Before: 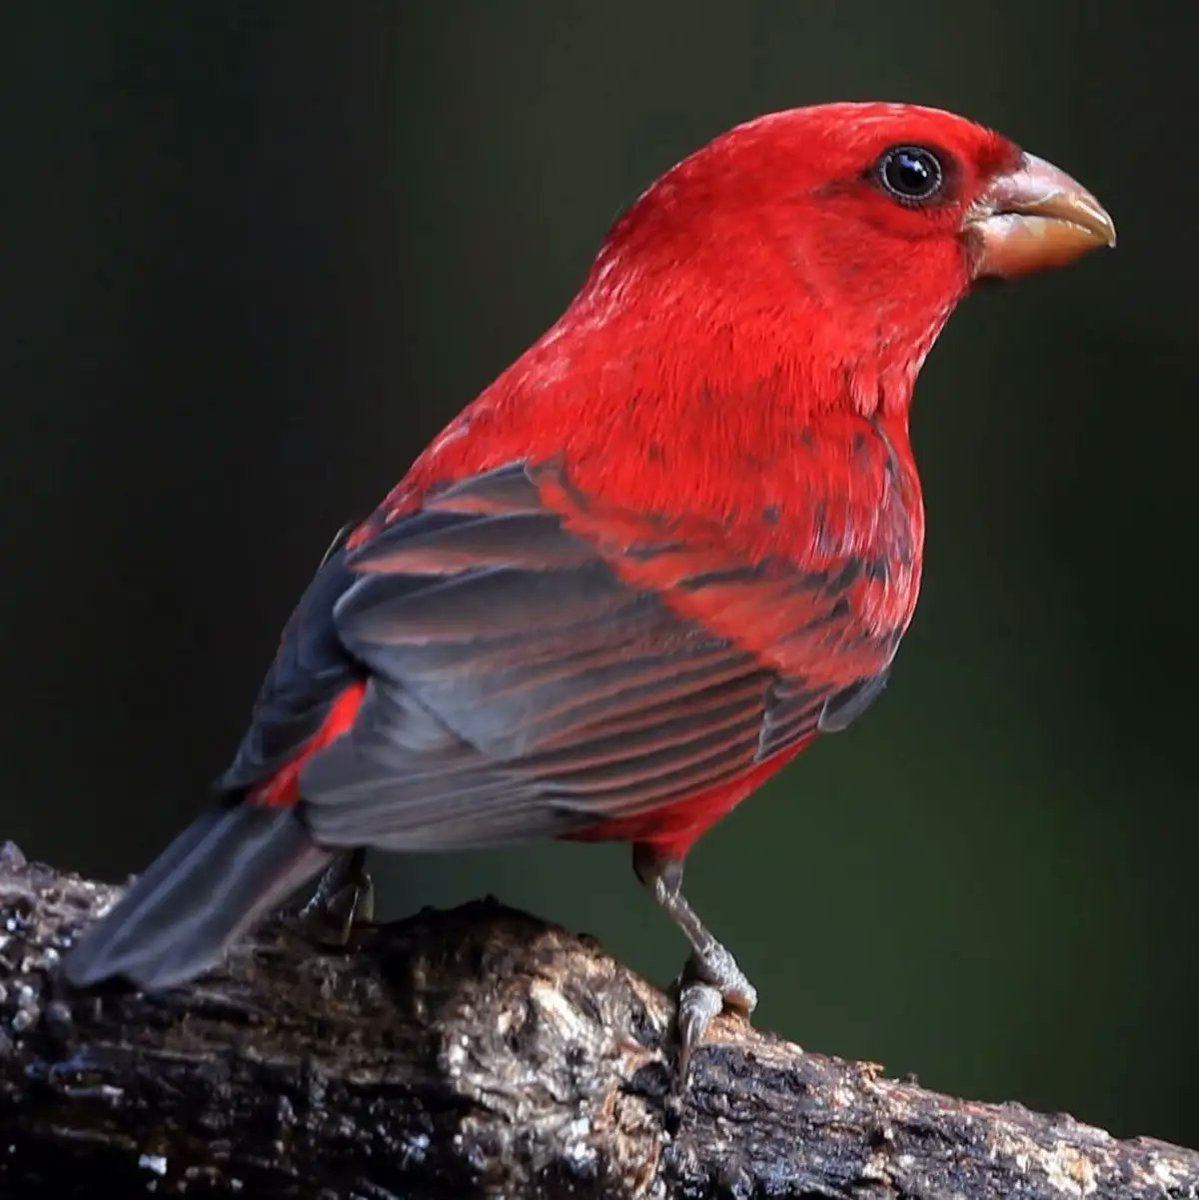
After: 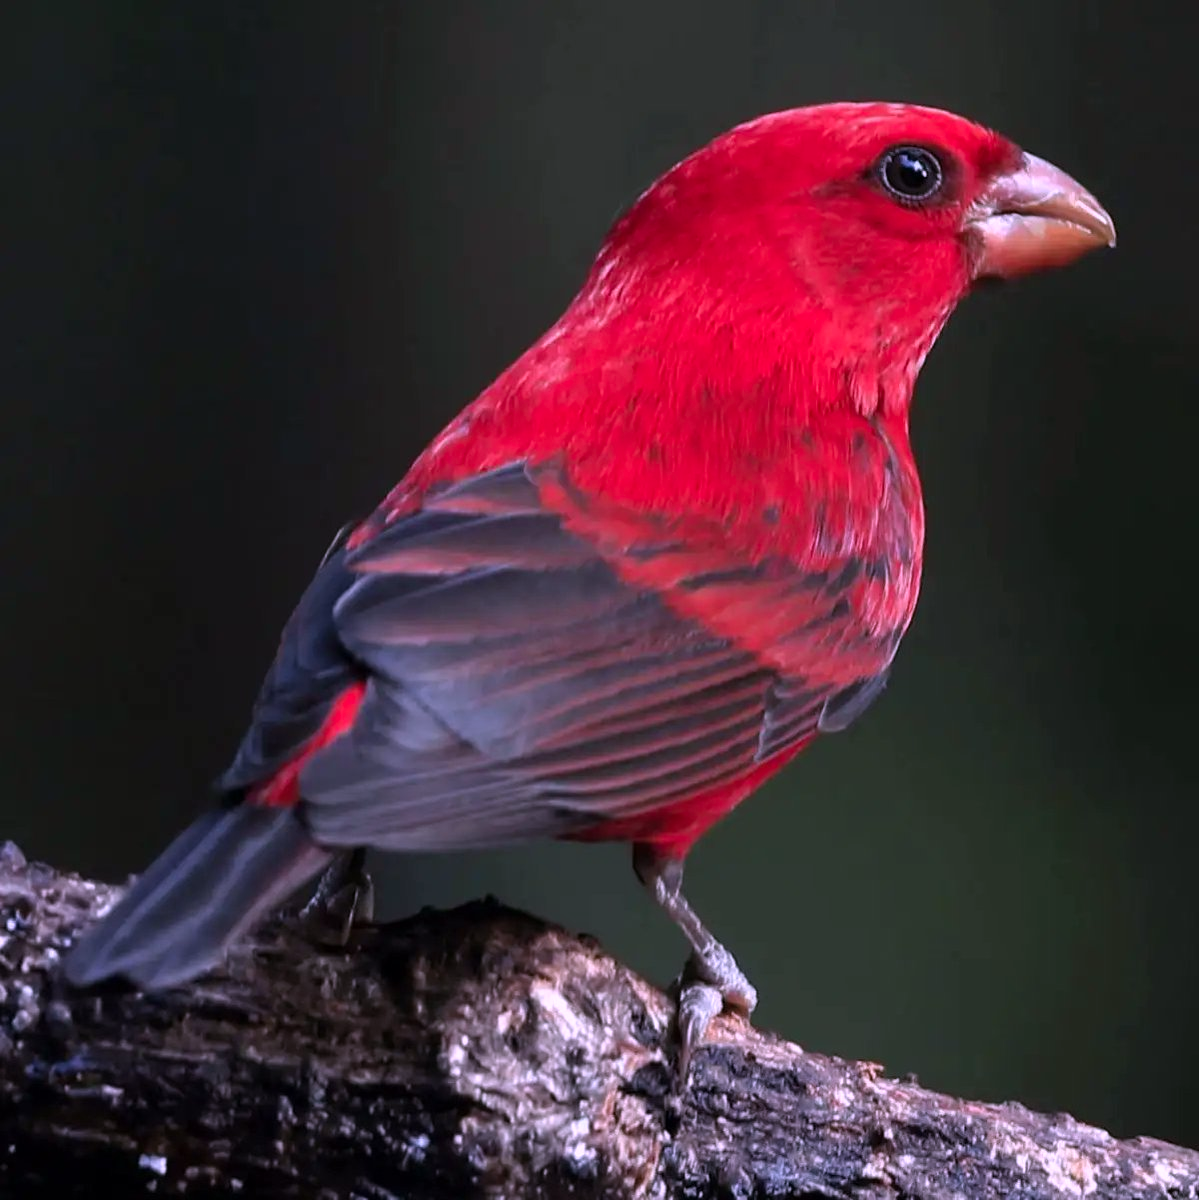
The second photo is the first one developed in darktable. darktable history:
color correction: highlights a* 15.07, highlights b* -24.92
